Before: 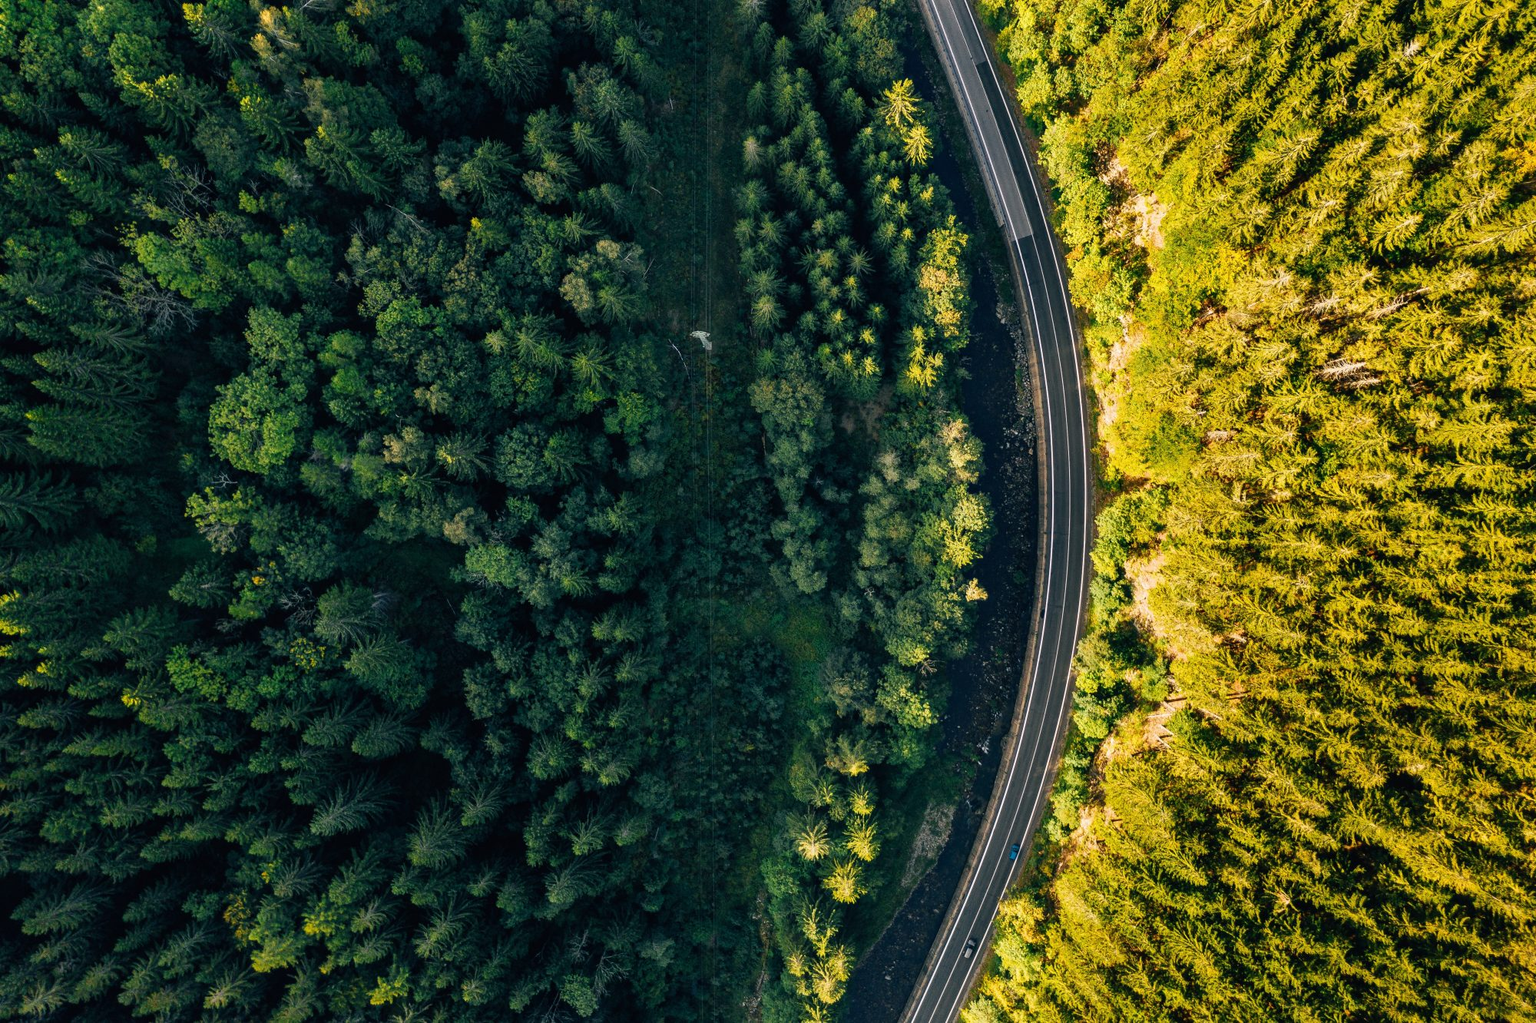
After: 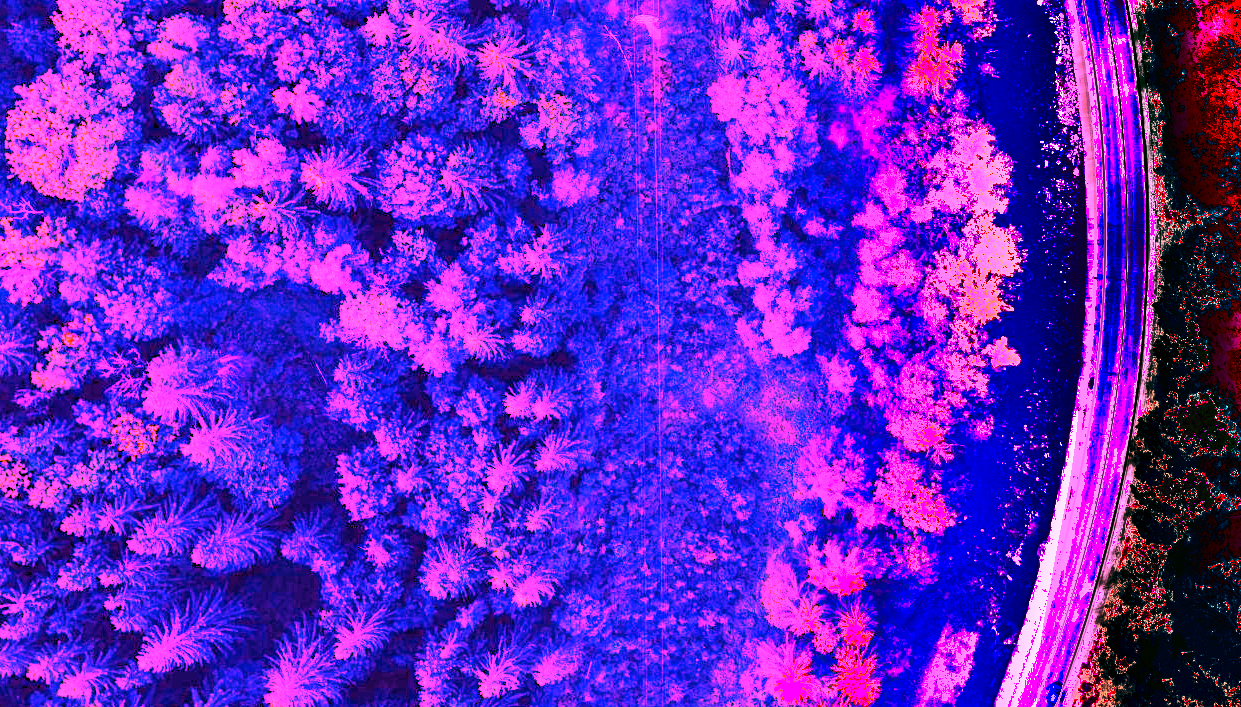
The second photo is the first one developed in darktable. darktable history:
crop: left 13.312%, top 31.28%, right 24.627%, bottom 15.582%
shadows and highlights: shadows 24.5, highlights -78.15, soften with gaussian
rgb levels: preserve colors sum RGB, levels [[0.038, 0.433, 0.934], [0, 0.5, 1], [0, 0.5, 1]]
white balance: red 8, blue 8
